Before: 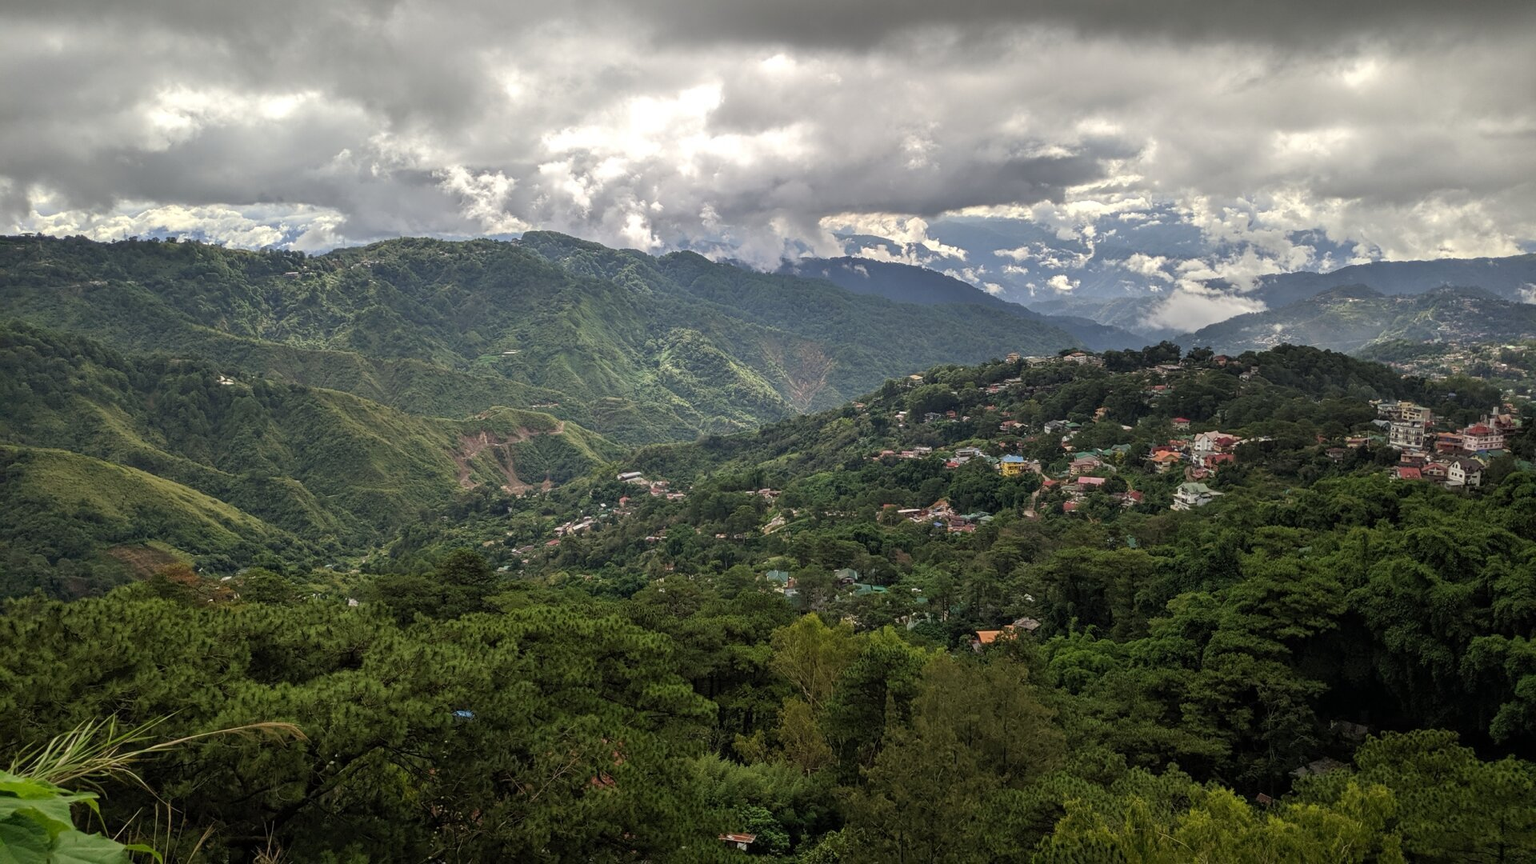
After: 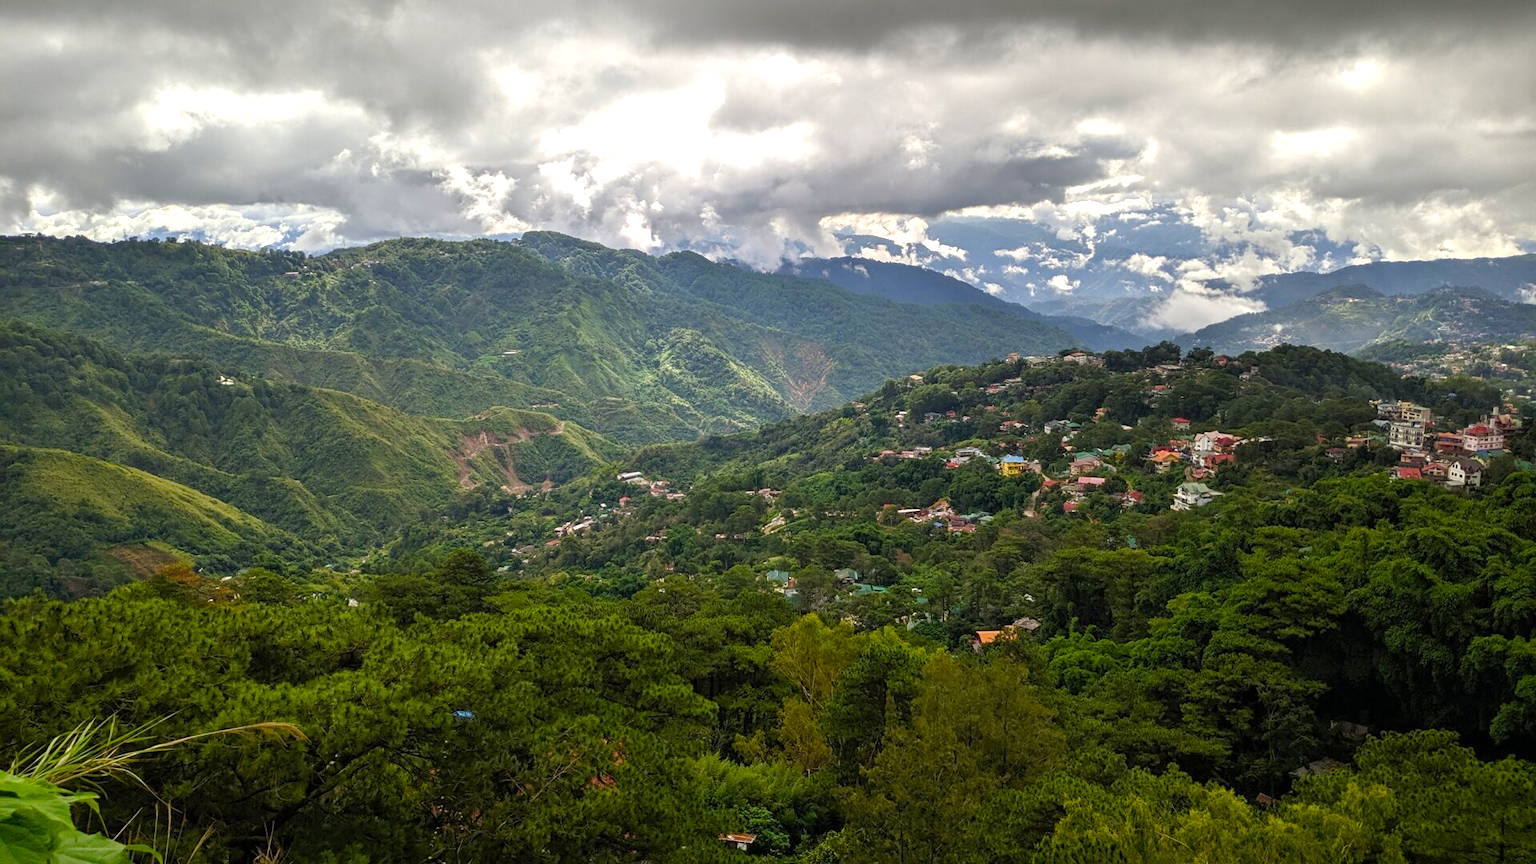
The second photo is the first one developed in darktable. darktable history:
color balance rgb: perceptual saturation grading › global saturation 24.135%, perceptual saturation grading › highlights -23.615%, perceptual saturation grading › mid-tones 23.811%, perceptual saturation grading › shadows 39.178%, perceptual brilliance grading › global brilliance 11.447%
